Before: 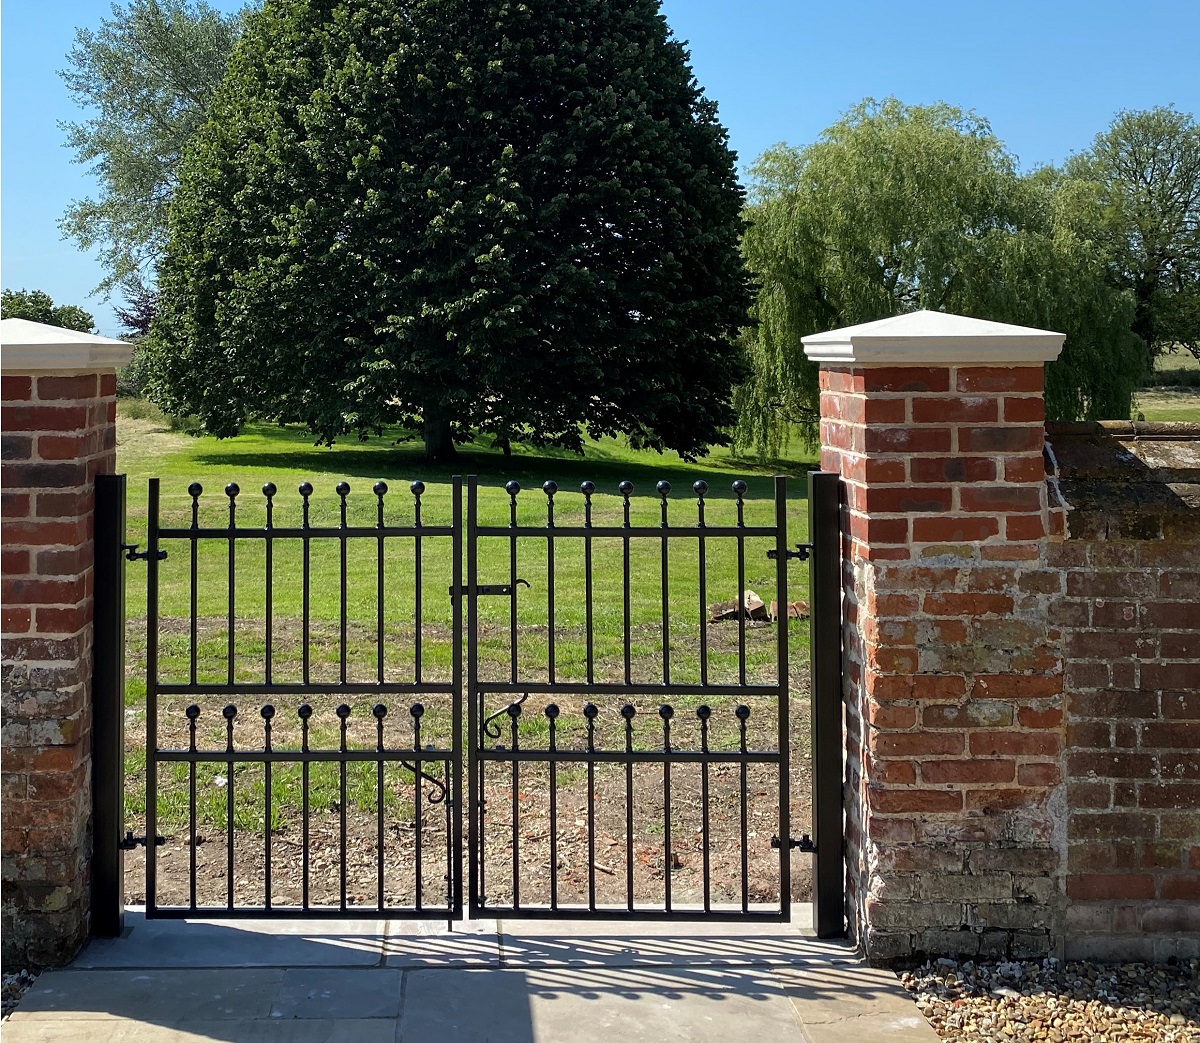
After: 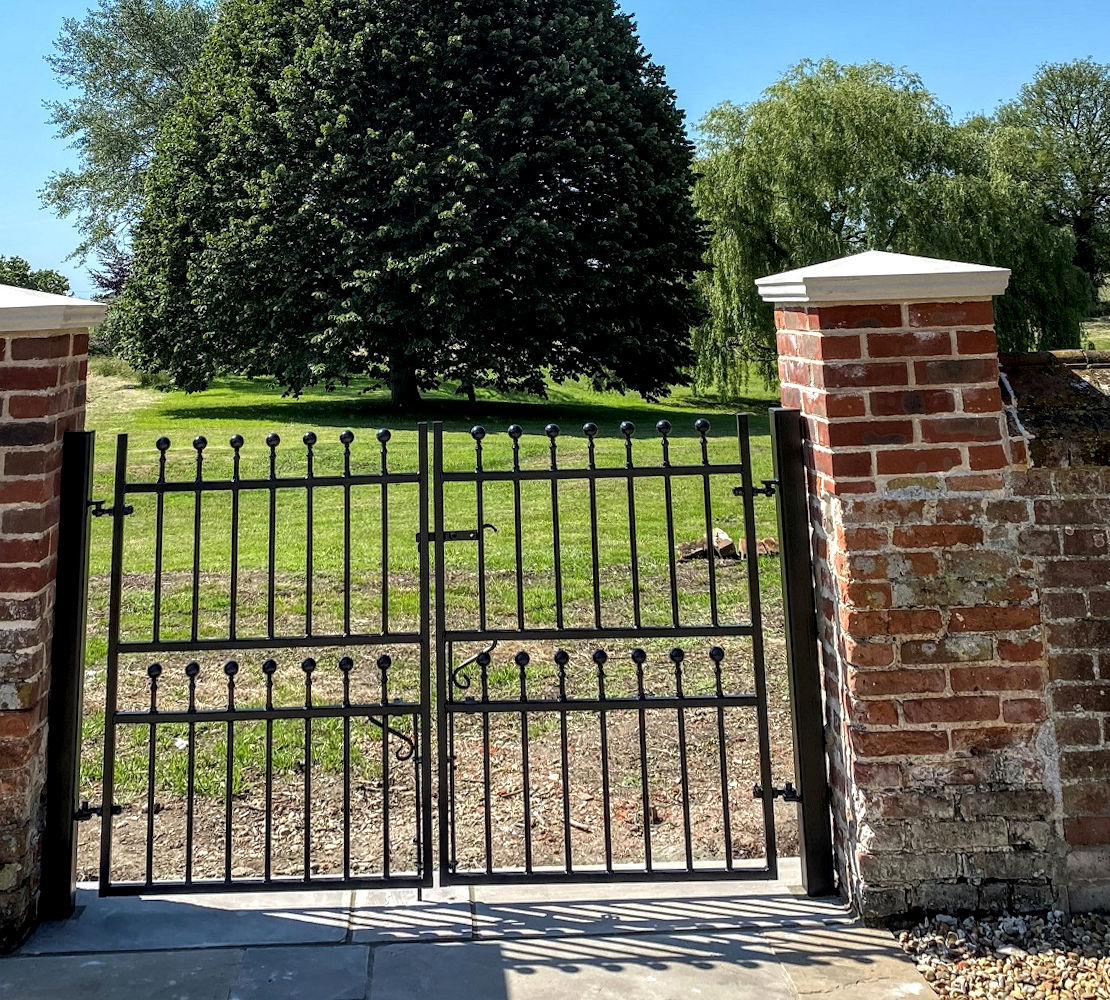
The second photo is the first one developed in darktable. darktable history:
exposure: exposure 0.2 EV, compensate highlight preservation false
local contrast: highlights 25%, detail 150%
tone equalizer: on, module defaults
rotate and perspective: rotation -1.68°, lens shift (vertical) -0.146, crop left 0.049, crop right 0.912, crop top 0.032, crop bottom 0.96
